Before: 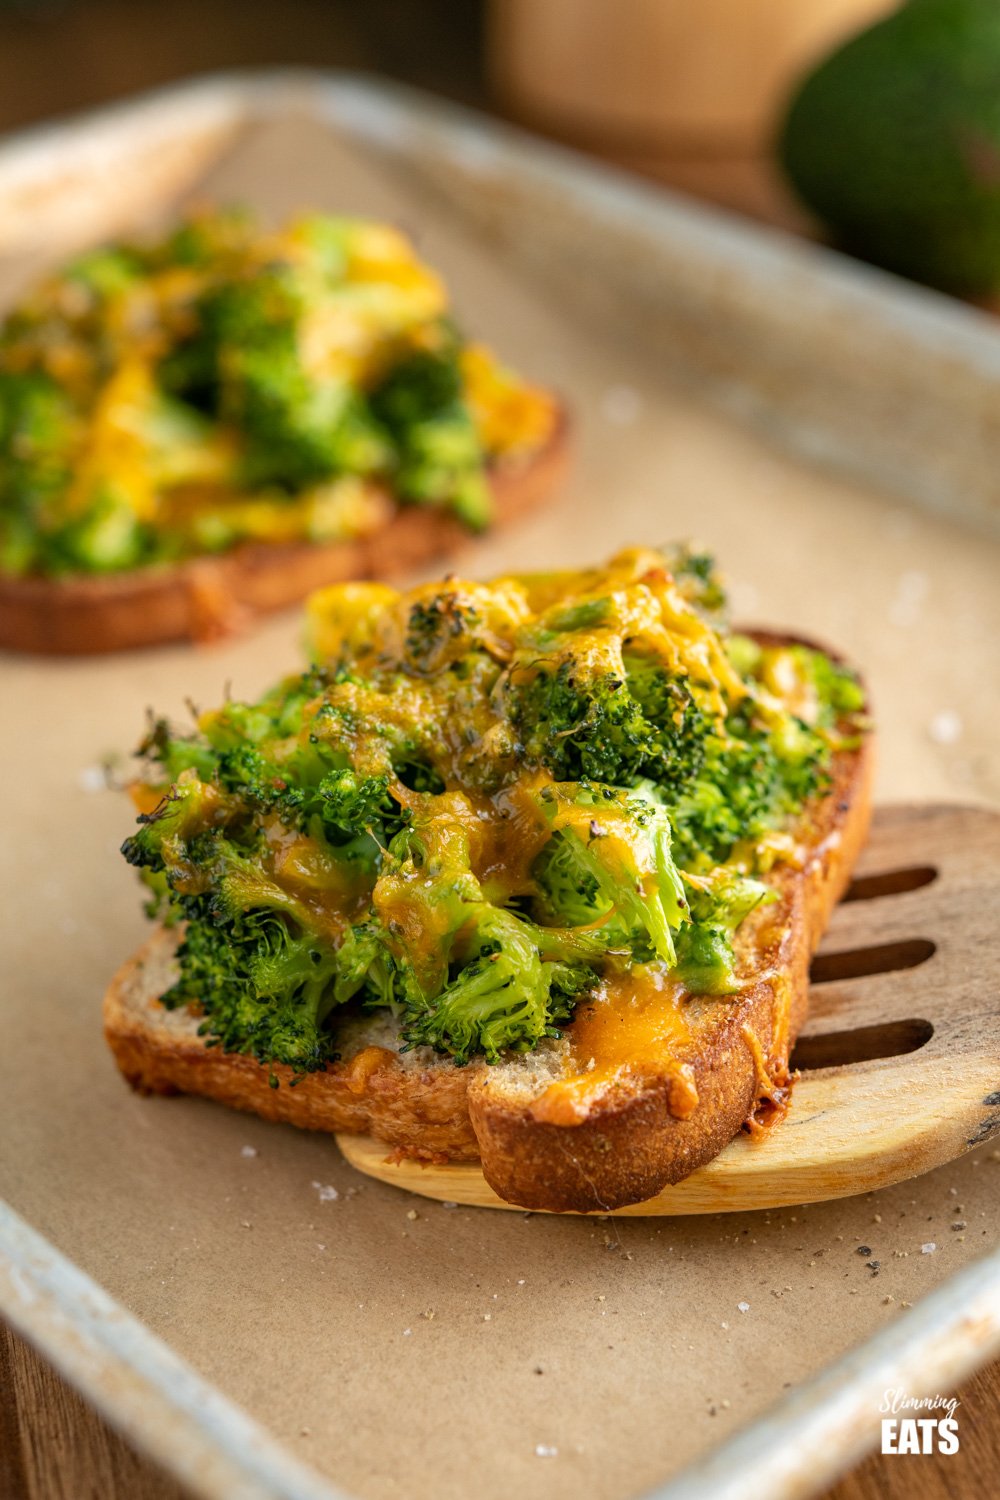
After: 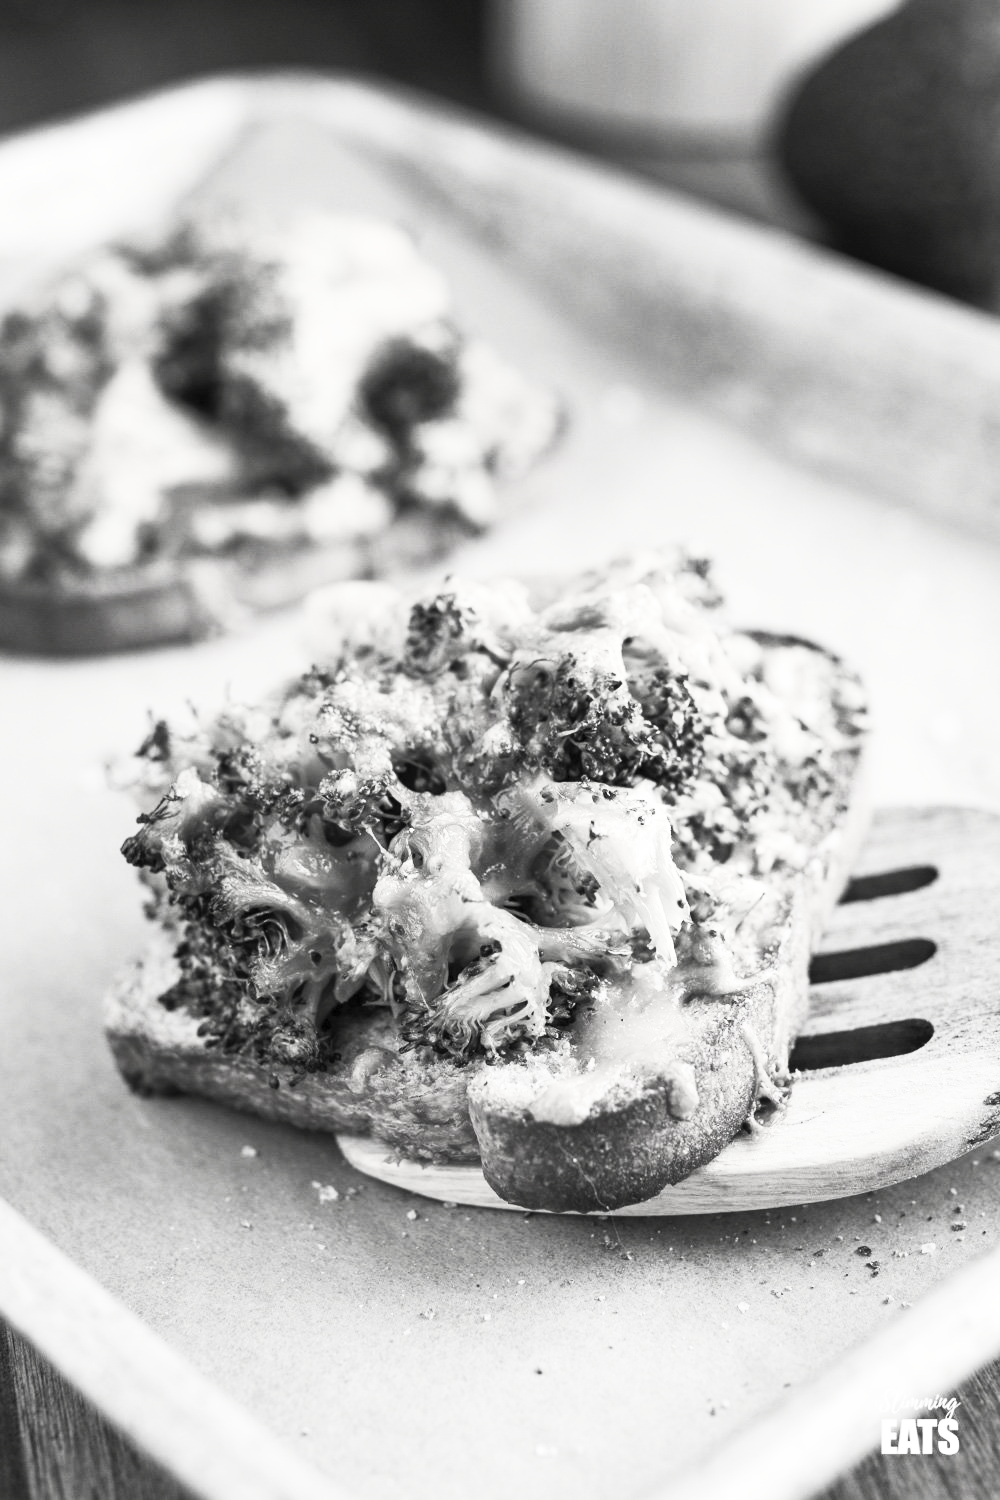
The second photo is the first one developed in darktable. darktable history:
contrast brightness saturation: contrast 0.536, brightness 0.483, saturation -0.99
